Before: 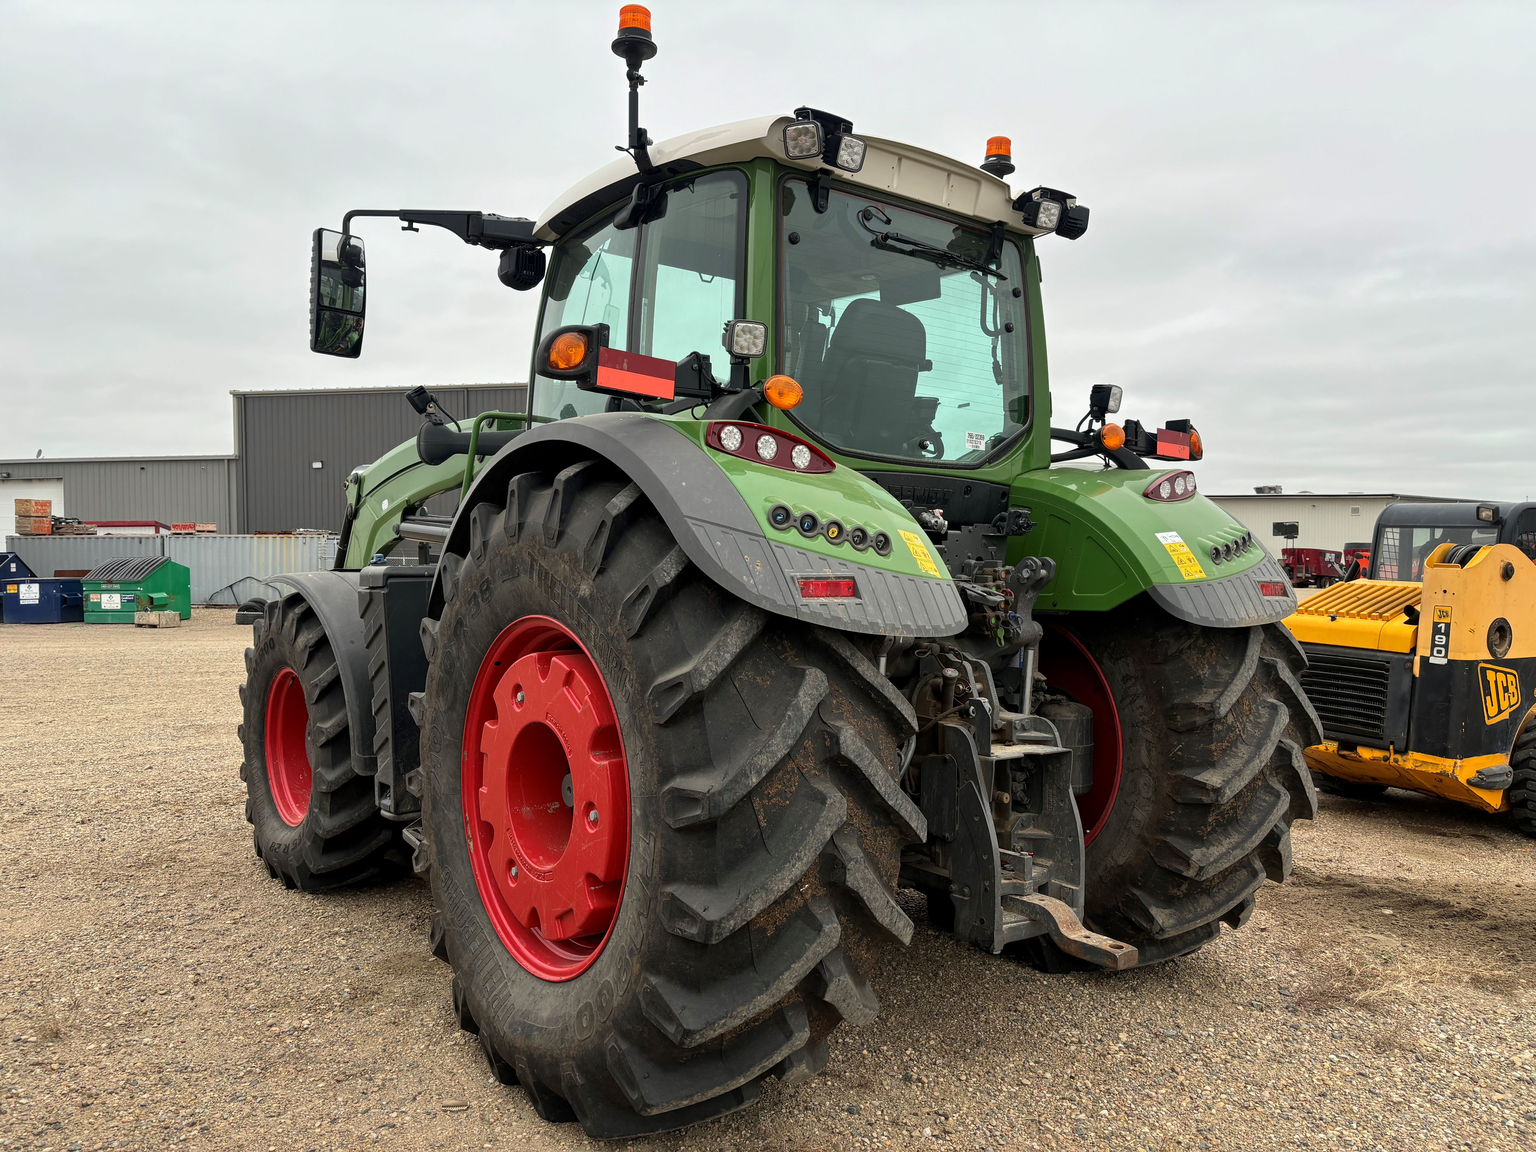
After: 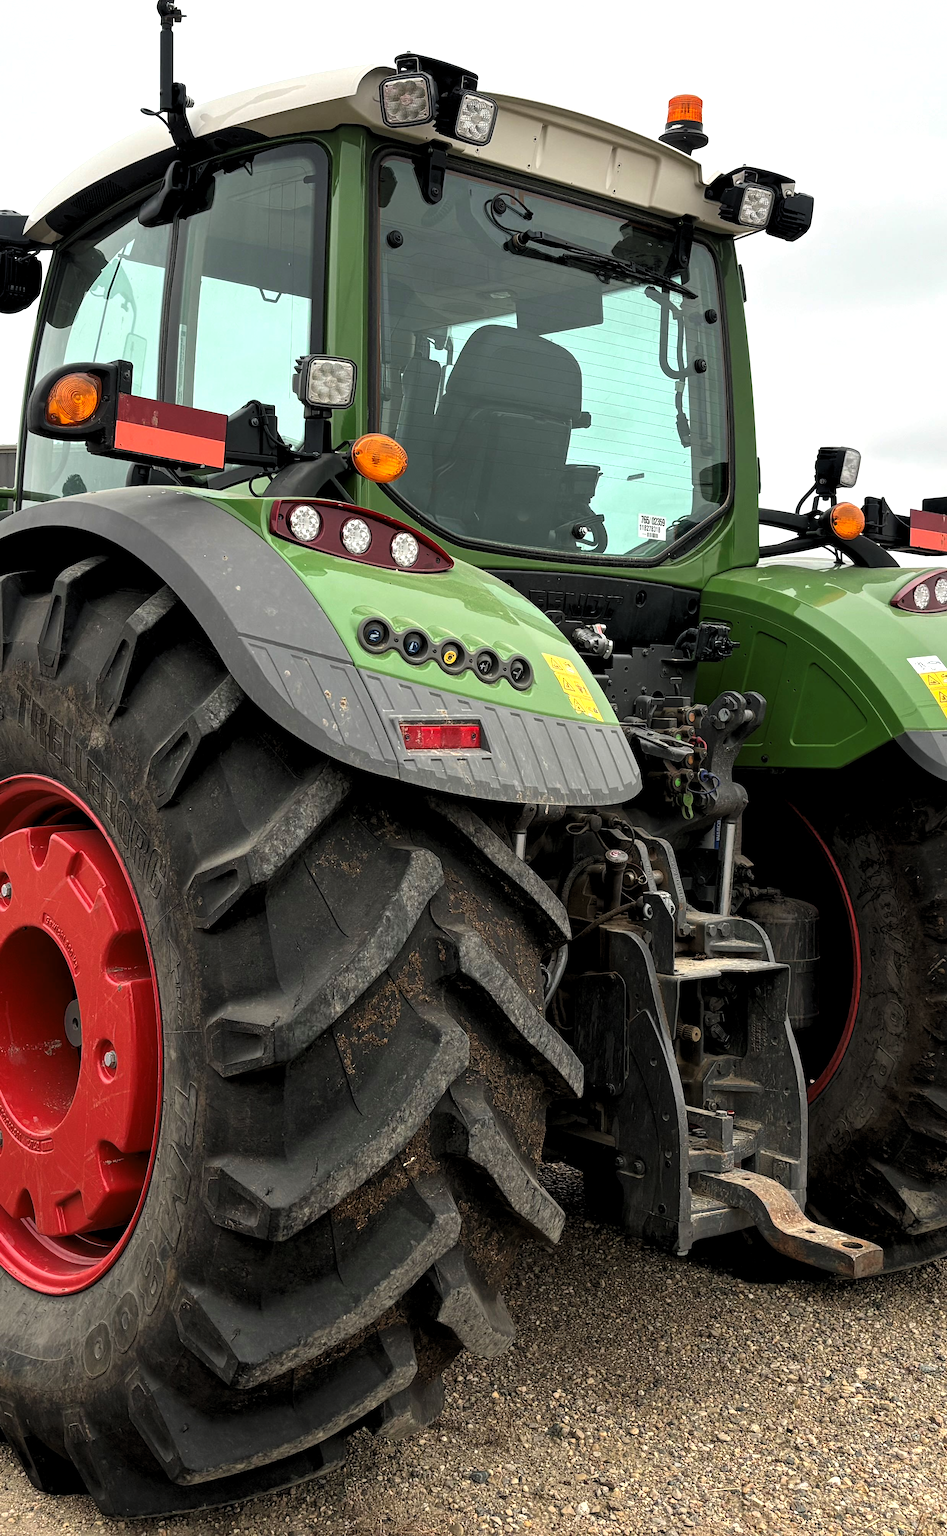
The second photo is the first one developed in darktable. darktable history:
levels: levels [0.055, 0.477, 0.9]
crop: left 33.618%, top 6.077%, right 22.933%
